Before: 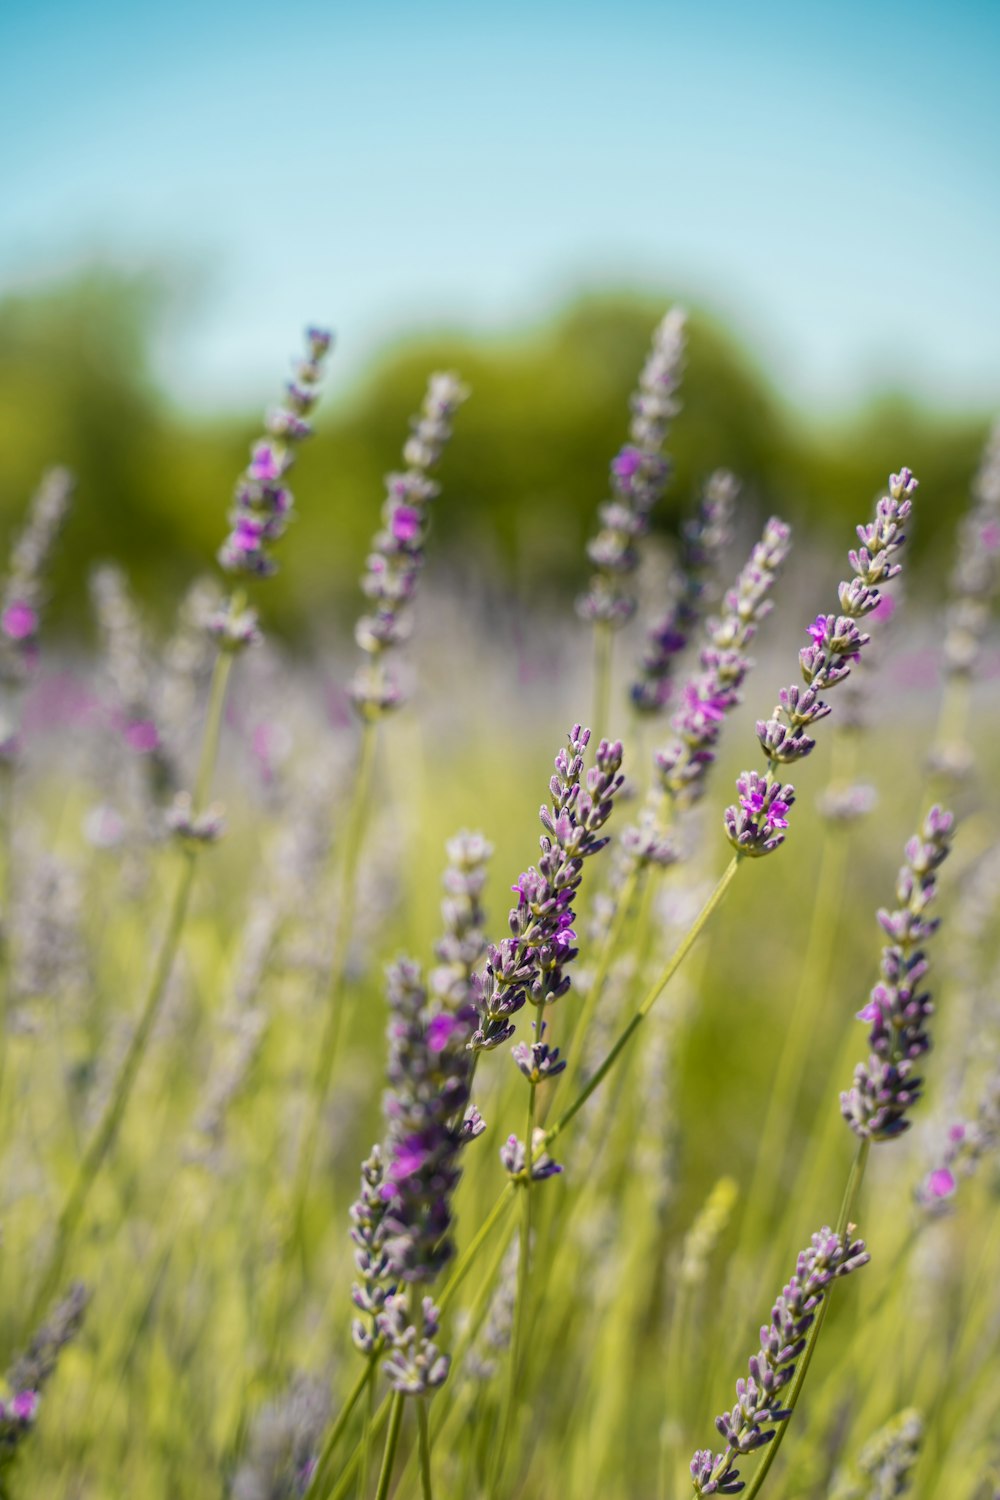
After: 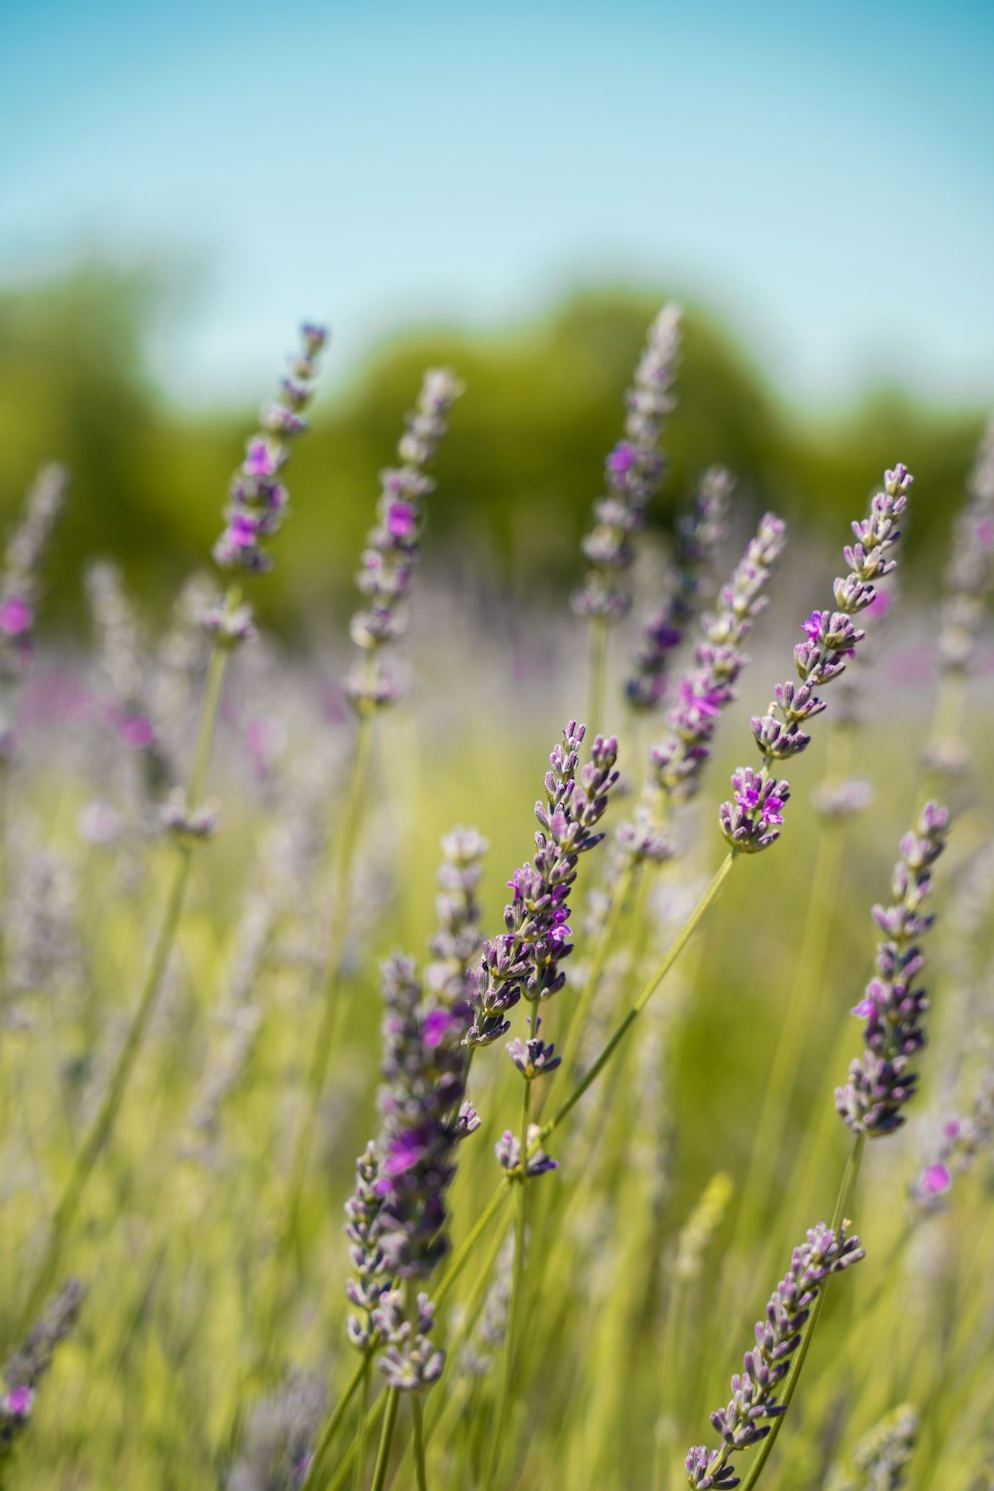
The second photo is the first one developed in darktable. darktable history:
crop and rotate: left 0.597%, top 0.328%, bottom 0.27%
